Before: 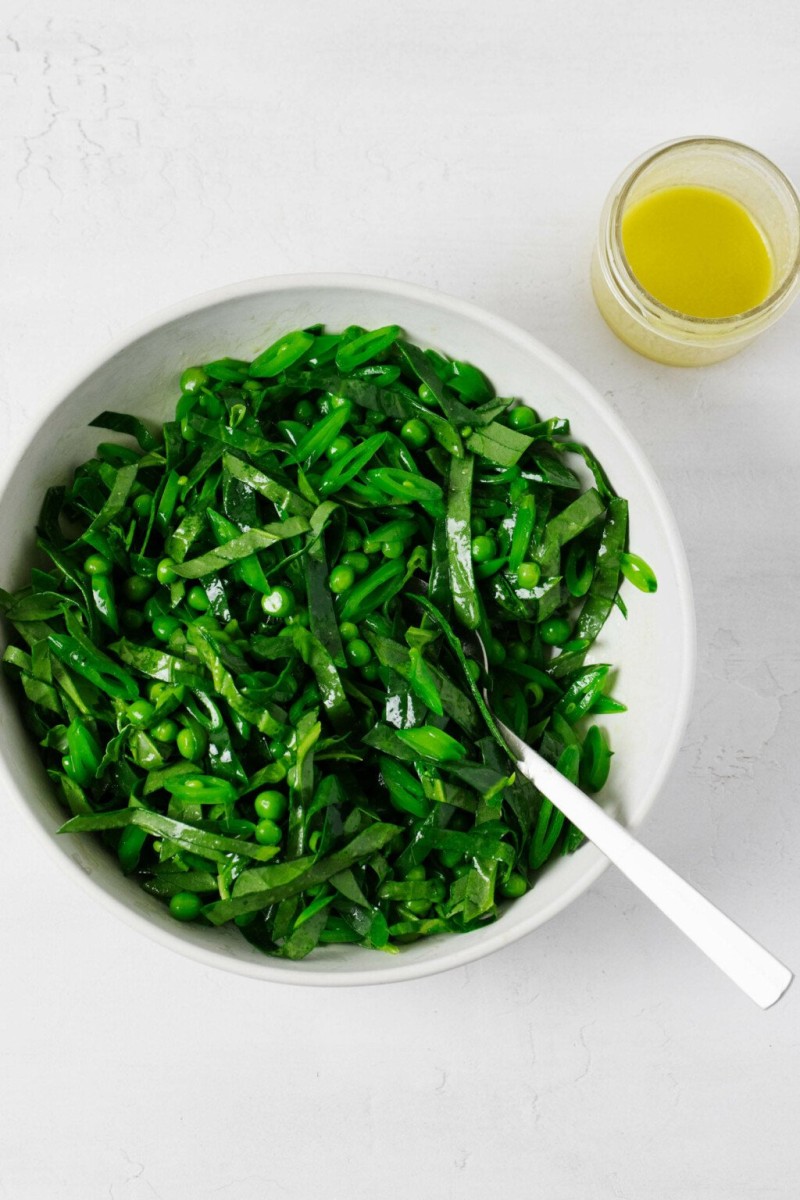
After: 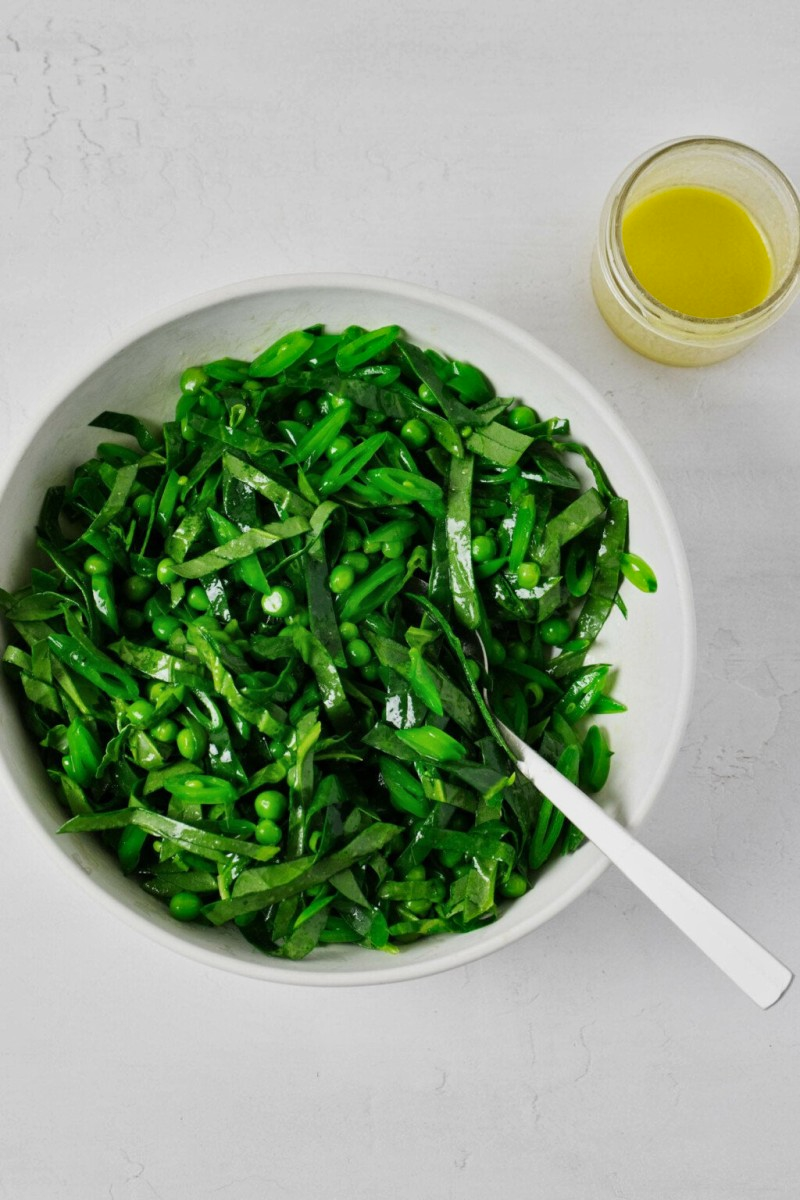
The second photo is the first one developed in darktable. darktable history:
tone equalizer: -8 EV -0.002 EV, -7 EV 0.005 EV, -6 EV -0.009 EV, -5 EV 0.011 EV, -4 EV -0.012 EV, -3 EV 0.007 EV, -2 EV -0.062 EV, -1 EV -0.293 EV, +0 EV -0.582 EV, smoothing diameter 2%, edges refinement/feathering 20, mask exposure compensation -1.57 EV, filter diffusion 5
shadows and highlights: shadows 35, highlights -35, soften with gaussian
